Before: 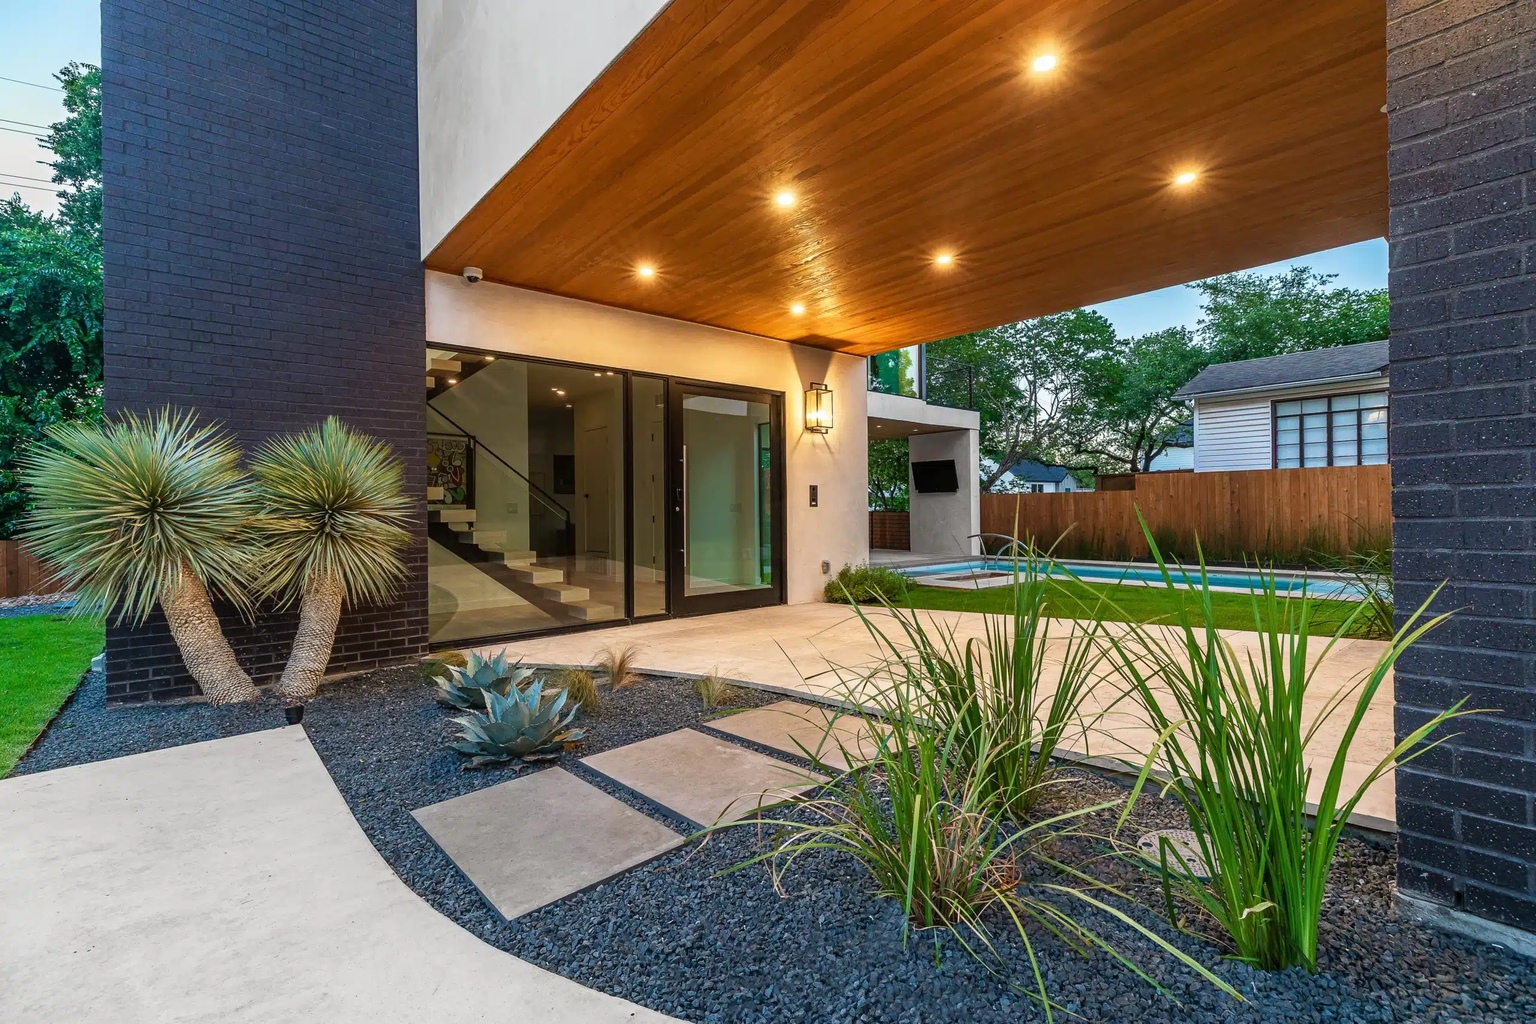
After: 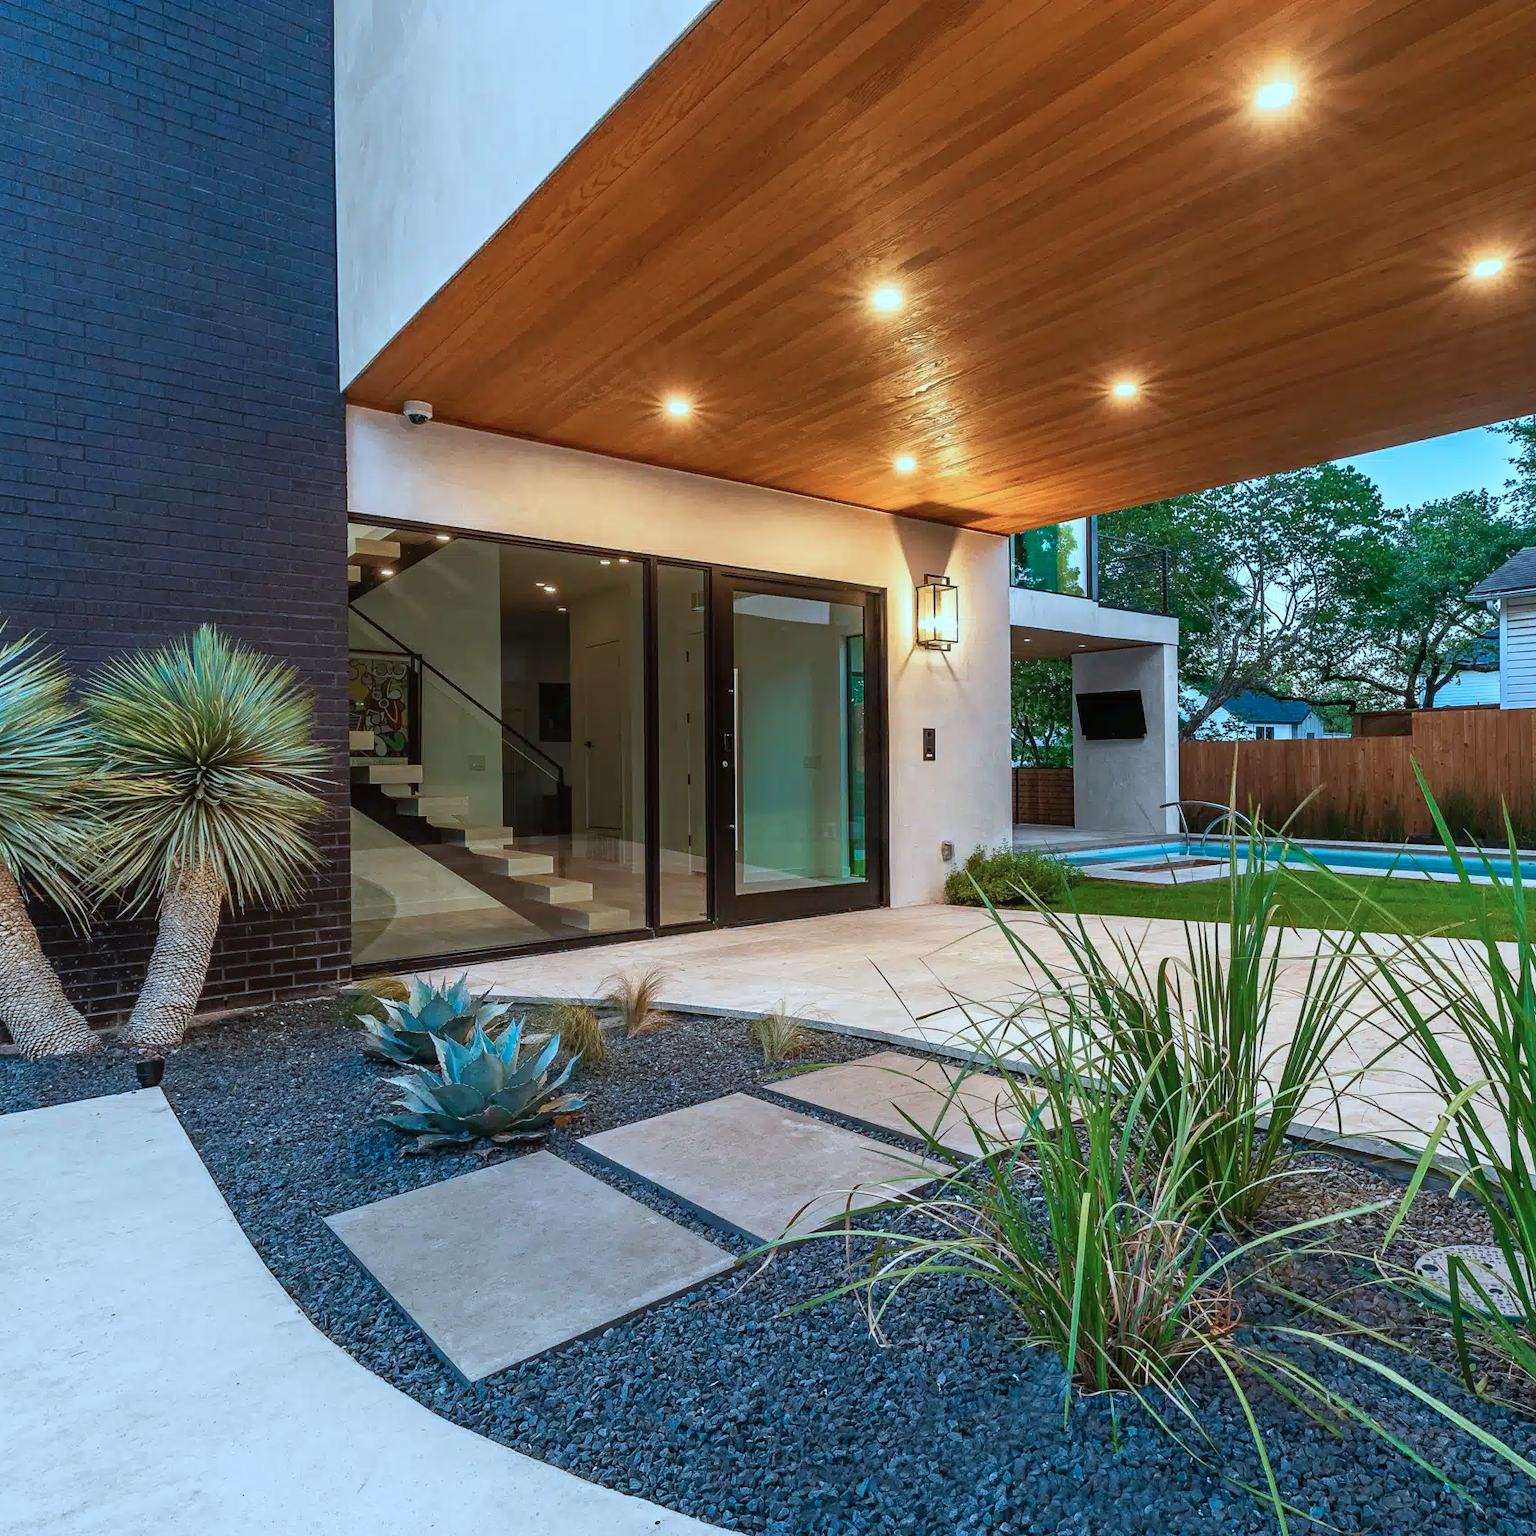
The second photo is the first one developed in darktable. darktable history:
crop and rotate: left 12.673%, right 20.66%
color correction: highlights a* -9.35, highlights b* -23.15
